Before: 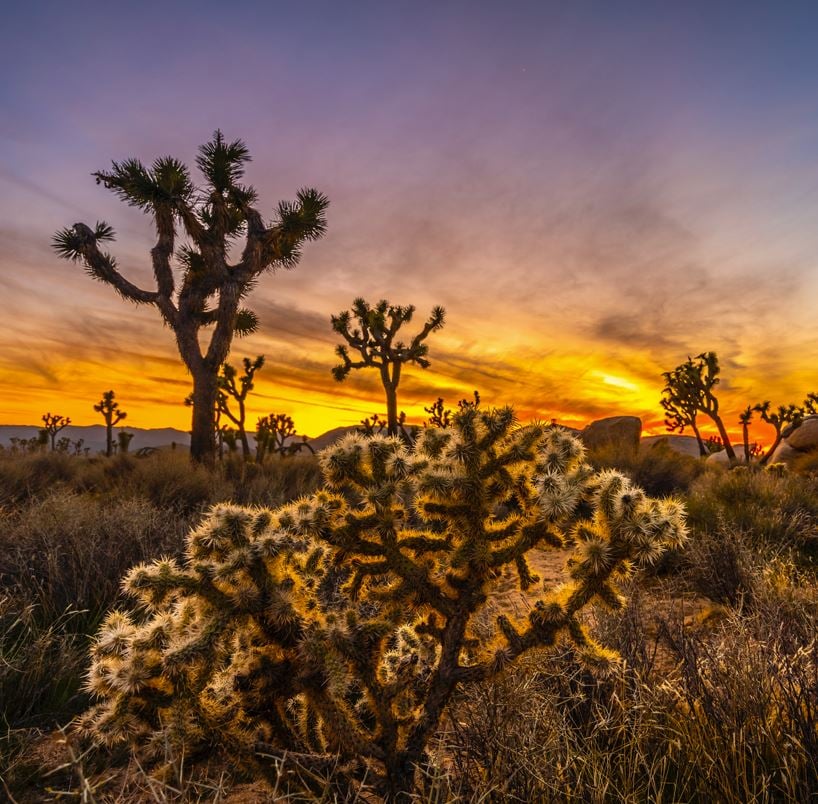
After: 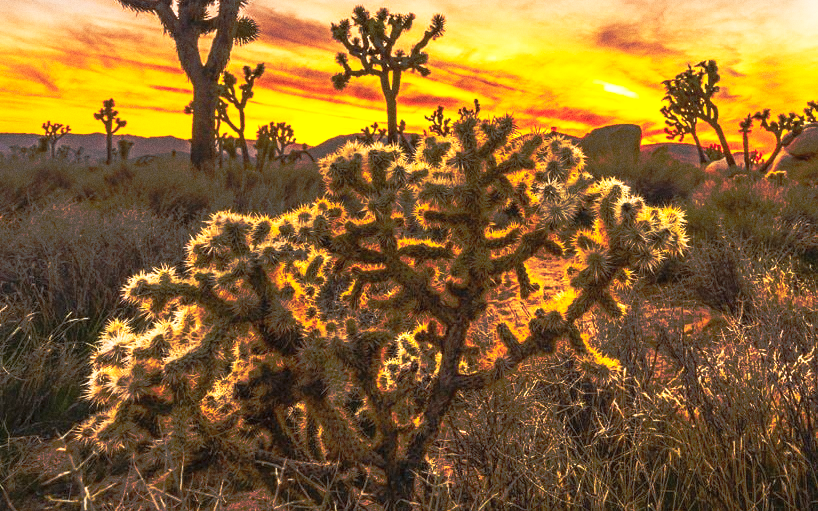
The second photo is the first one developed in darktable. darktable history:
tone curve: curves: ch0 [(0, 0) (0.003, 0.032) (0.53, 0.368) (0.901, 0.866) (1, 1)], preserve colors none
base curve: curves: ch0 [(0, 0) (0.028, 0.03) (0.121, 0.232) (0.46, 0.748) (0.859, 0.968) (1, 1)], preserve colors none
exposure: exposure 0.566 EV, compensate highlight preservation false
grain: coarseness 0.47 ISO
crop and rotate: top 36.435%
